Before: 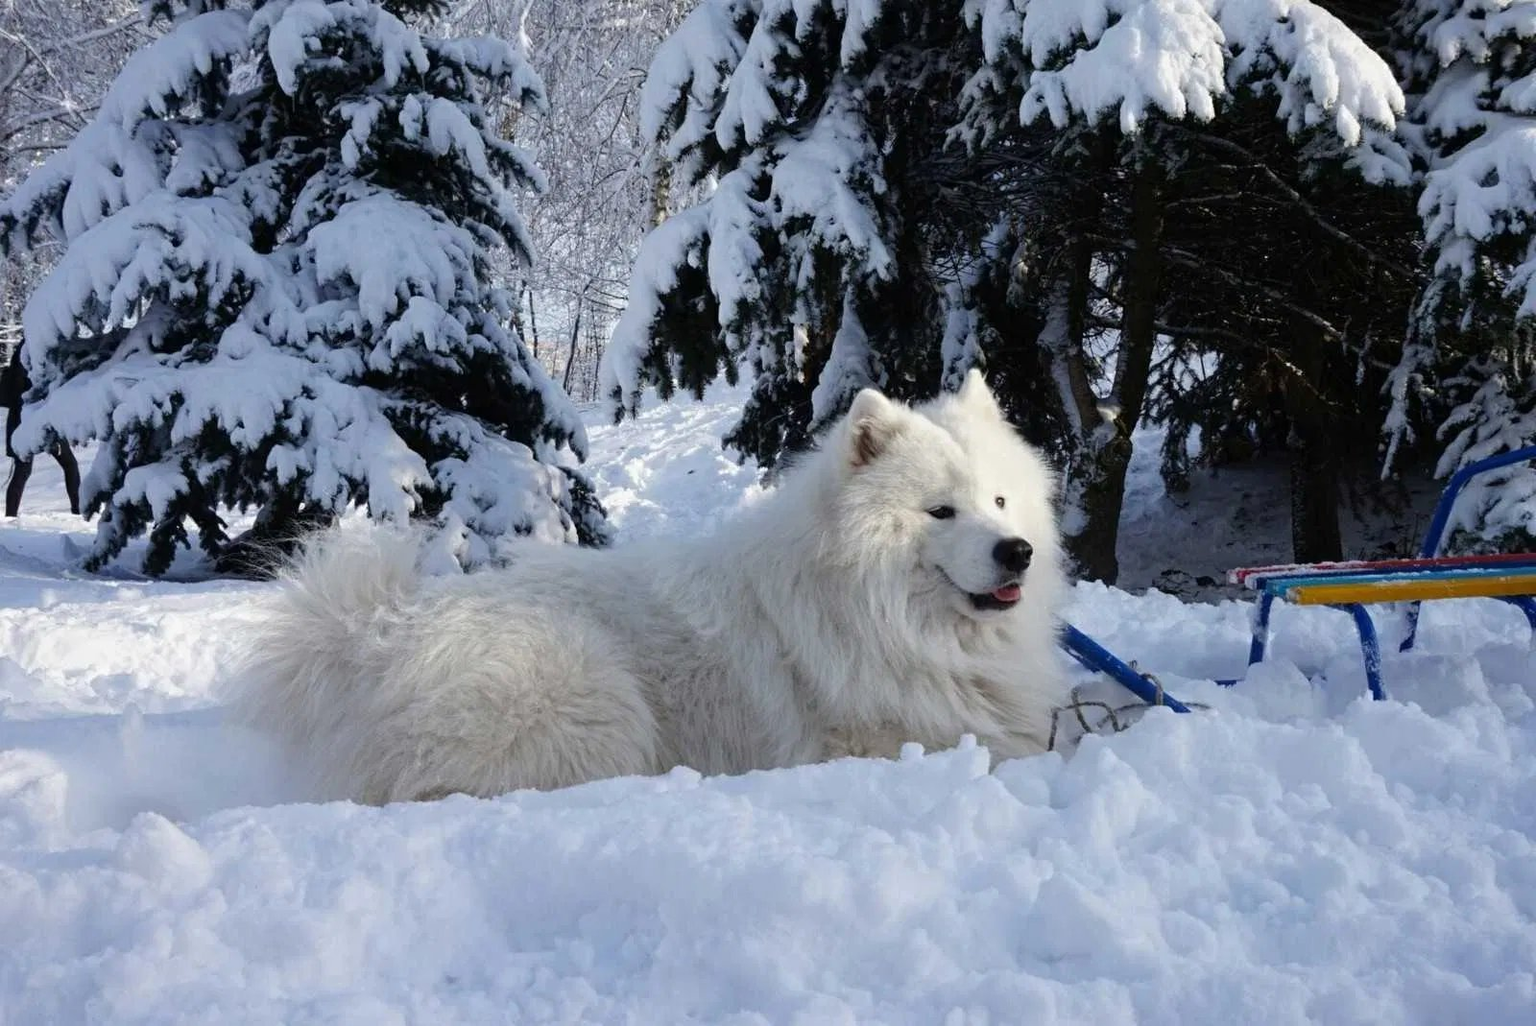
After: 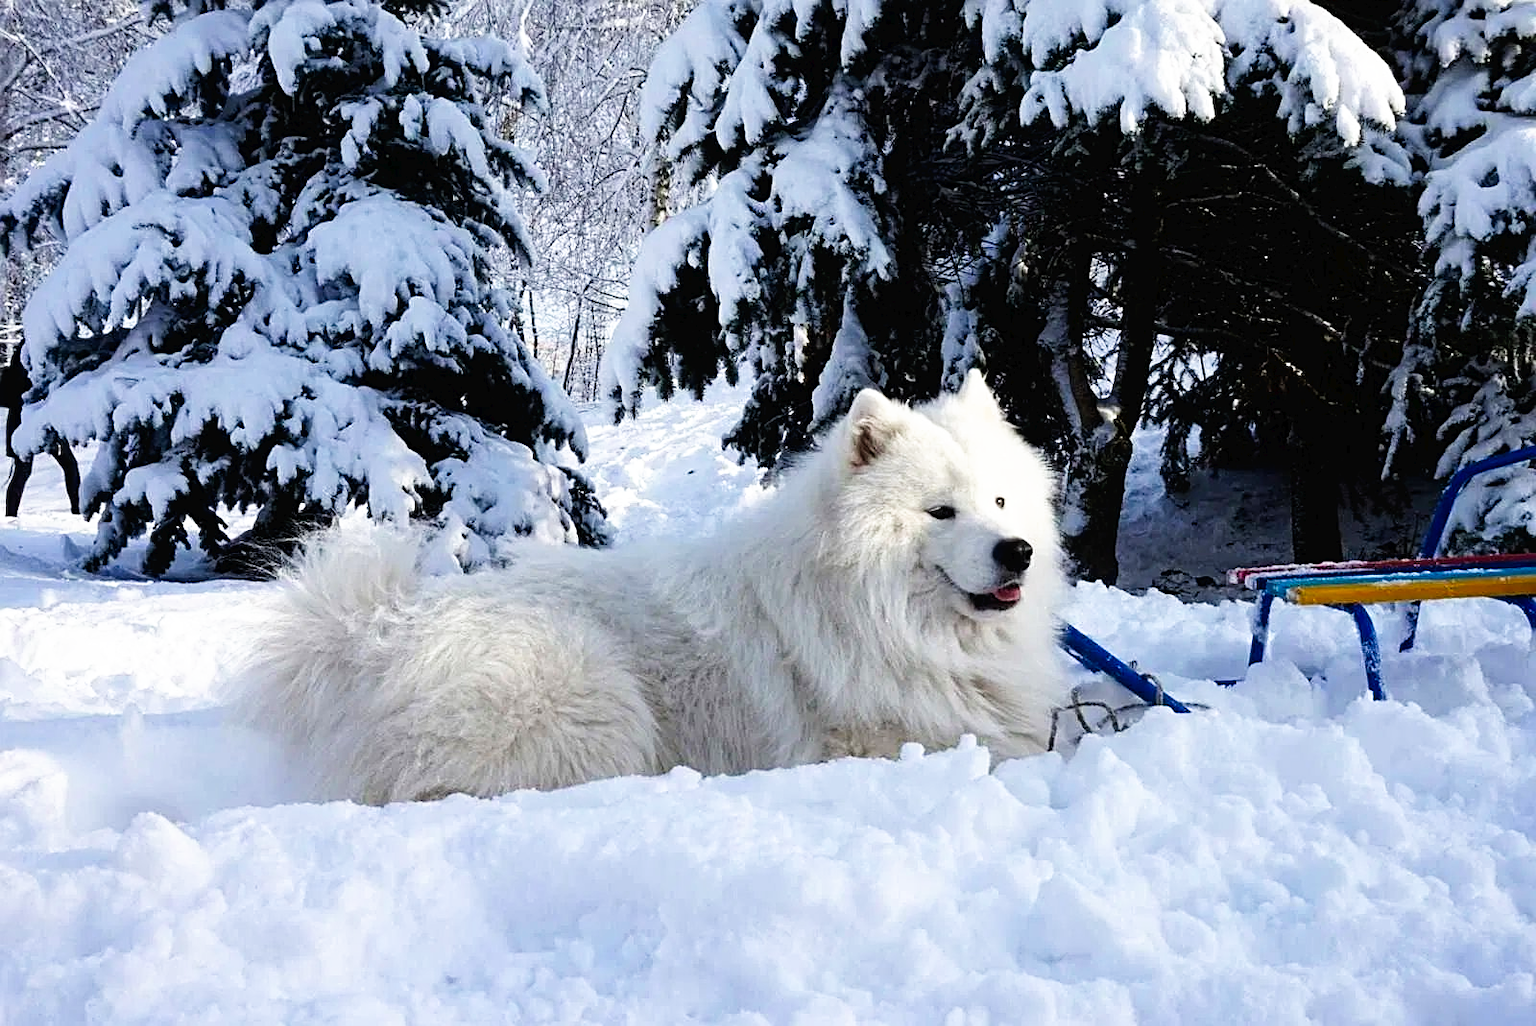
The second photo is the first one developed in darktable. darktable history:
sharpen: on, module defaults
exposure: black level correction 0.001, exposure 0.141 EV, compensate highlight preservation false
tone curve: curves: ch0 [(0, 0) (0.003, 0.016) (0.011, 0.016) (0.025, 0.016) (0.044, 0.017) (0.069, 0.026) (0.1, 0.044) (0.136, 0.074) (0.177, 0.121) (0.224, 0.183) (0.277, 0.248) (0.335, 0.326) (0.399, 0.413) (0.468, 0.511) (0.543, 0.612) (0.623, 0.717) (0.709, 0.818) (0.801, 0.911) (0.898, 0.979) (1, 1)], preserve colors none
